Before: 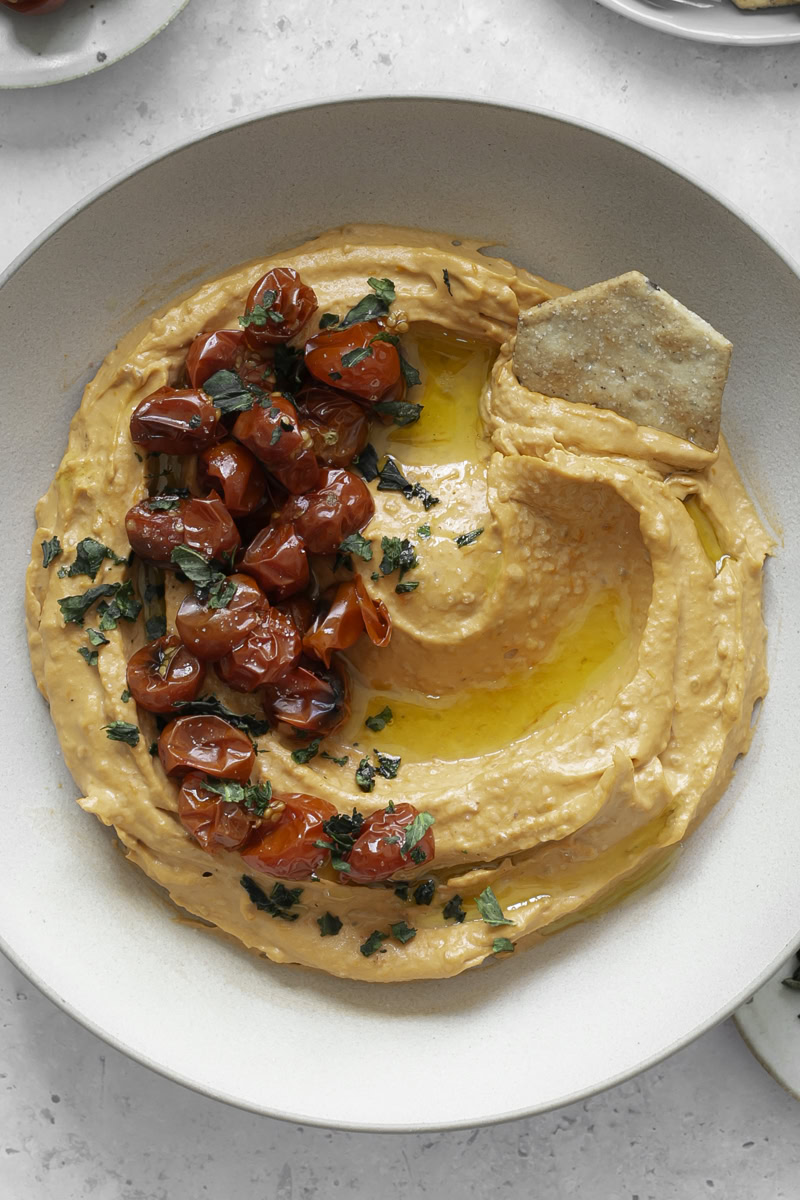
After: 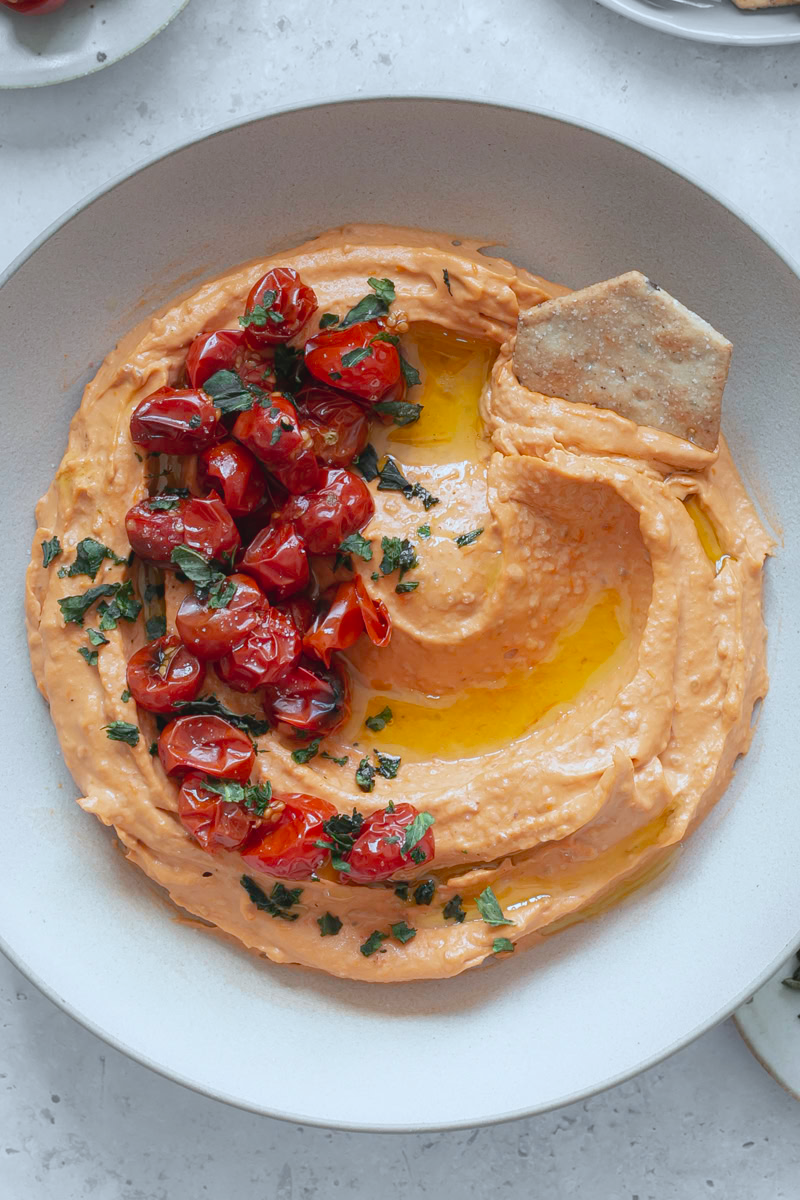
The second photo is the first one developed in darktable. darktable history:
local contrast: detail 109%
color correction: highlights a* -4.2, highlights b* -10.62
contrast brightness saturation: contrast -0.083, brightness -0.041, saturation -0.108
